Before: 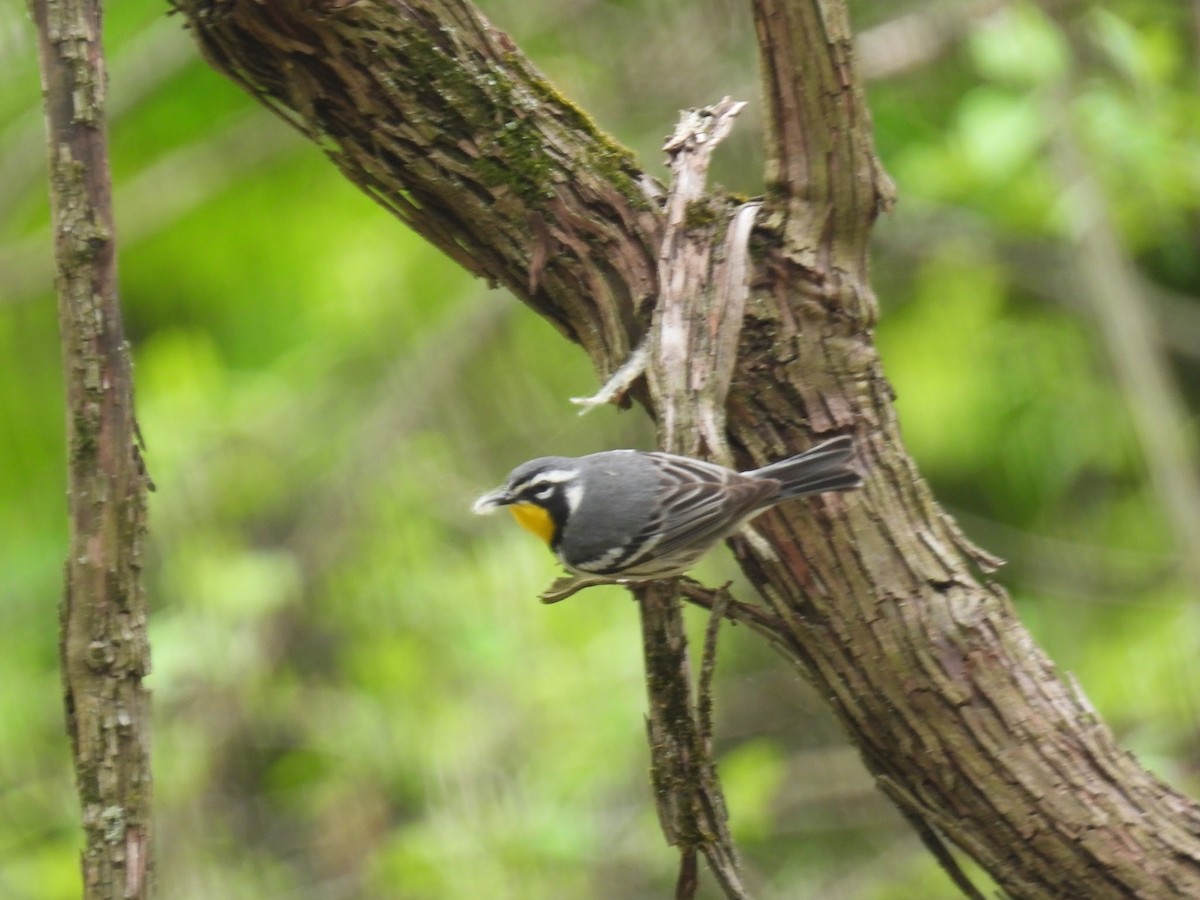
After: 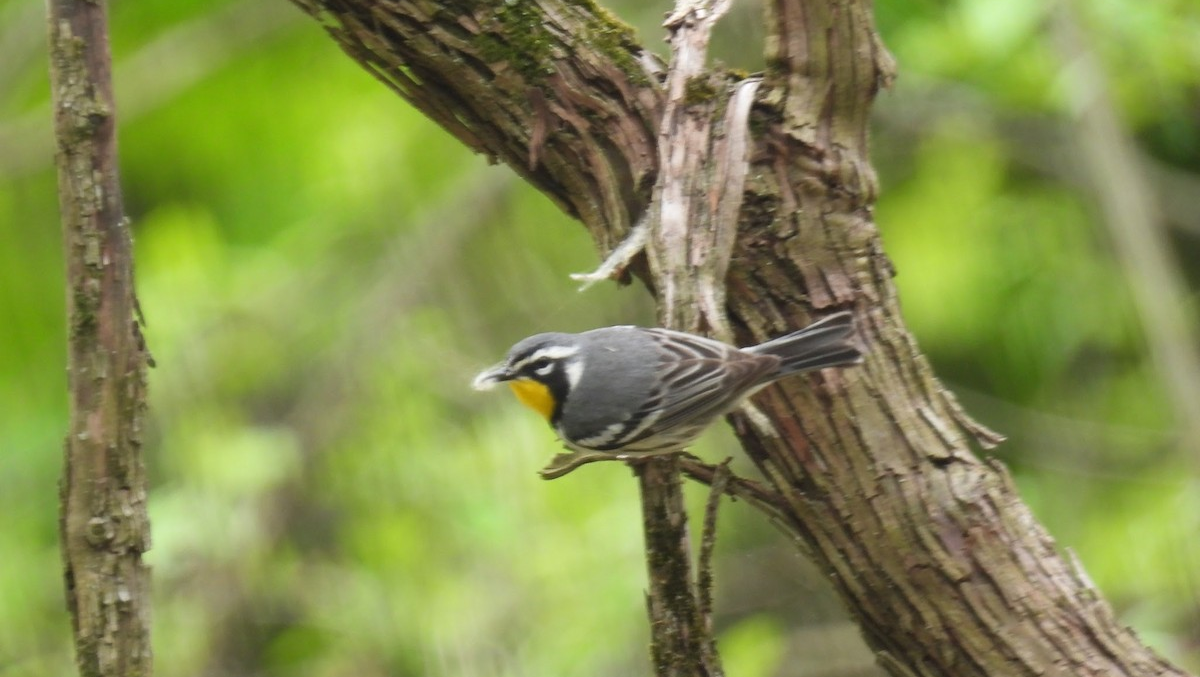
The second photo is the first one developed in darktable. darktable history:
crop: top 13.825%, bottom 10.928%
